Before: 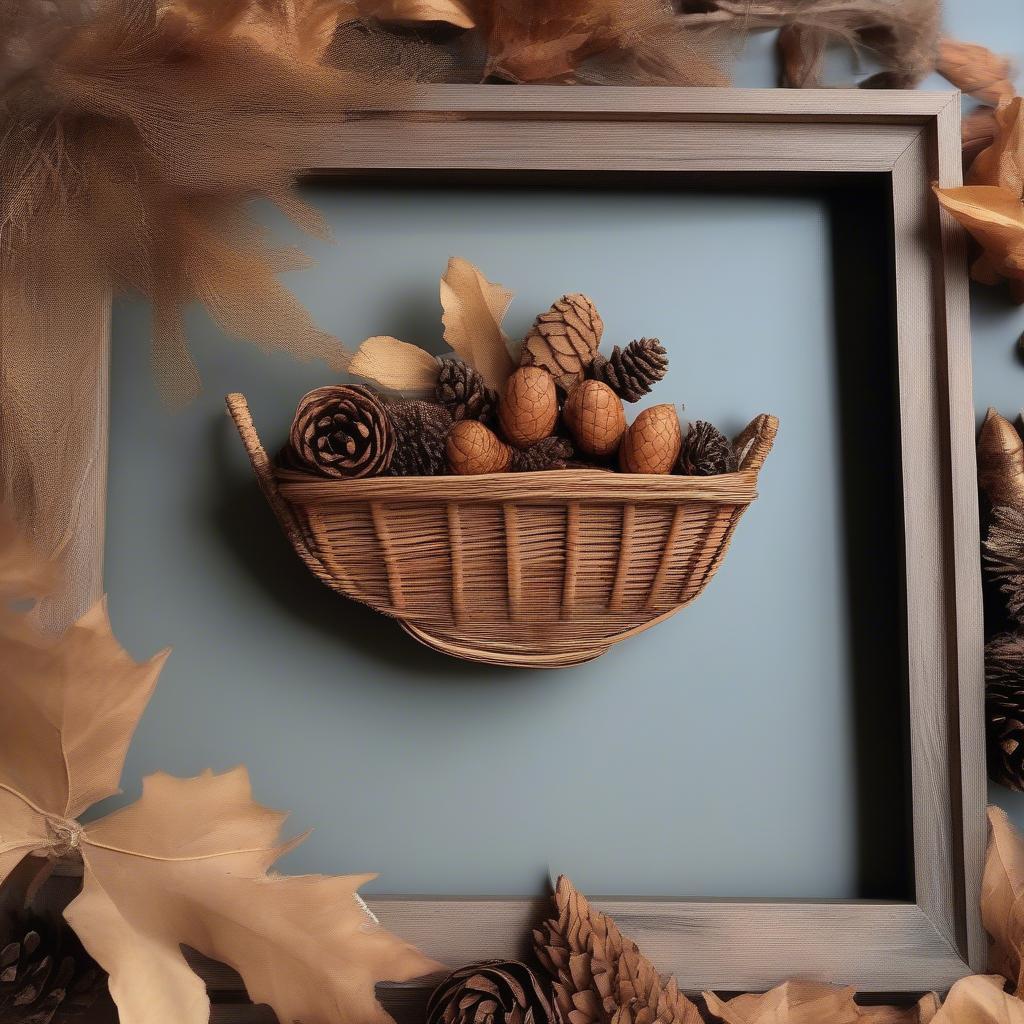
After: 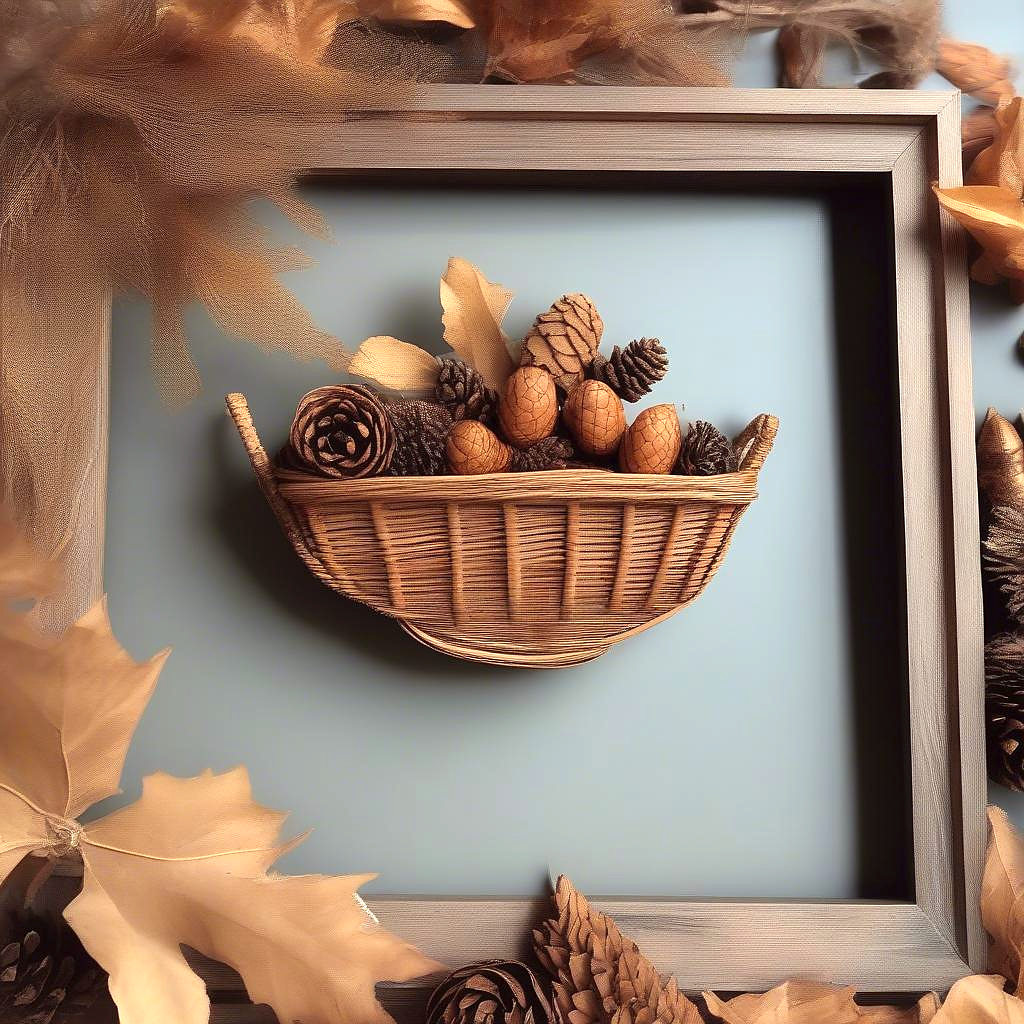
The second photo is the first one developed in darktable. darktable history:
exposure: black level correction 0, exposure 0.696 EV, compensate highlight preservation false
color correction: highlights a* -1.14, highlights b* 4.64, shadows a* 3.55
sharpen: radius 0.994
